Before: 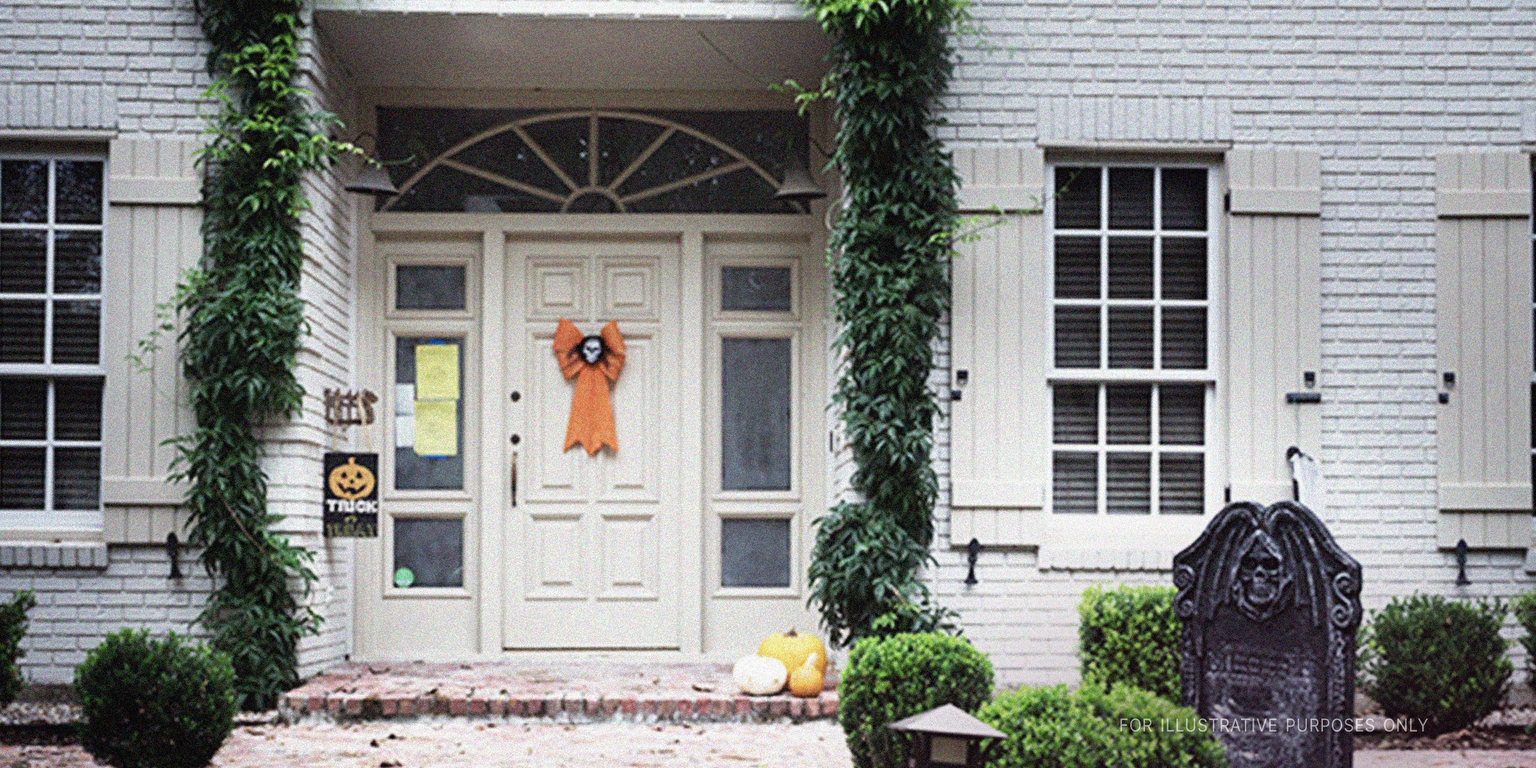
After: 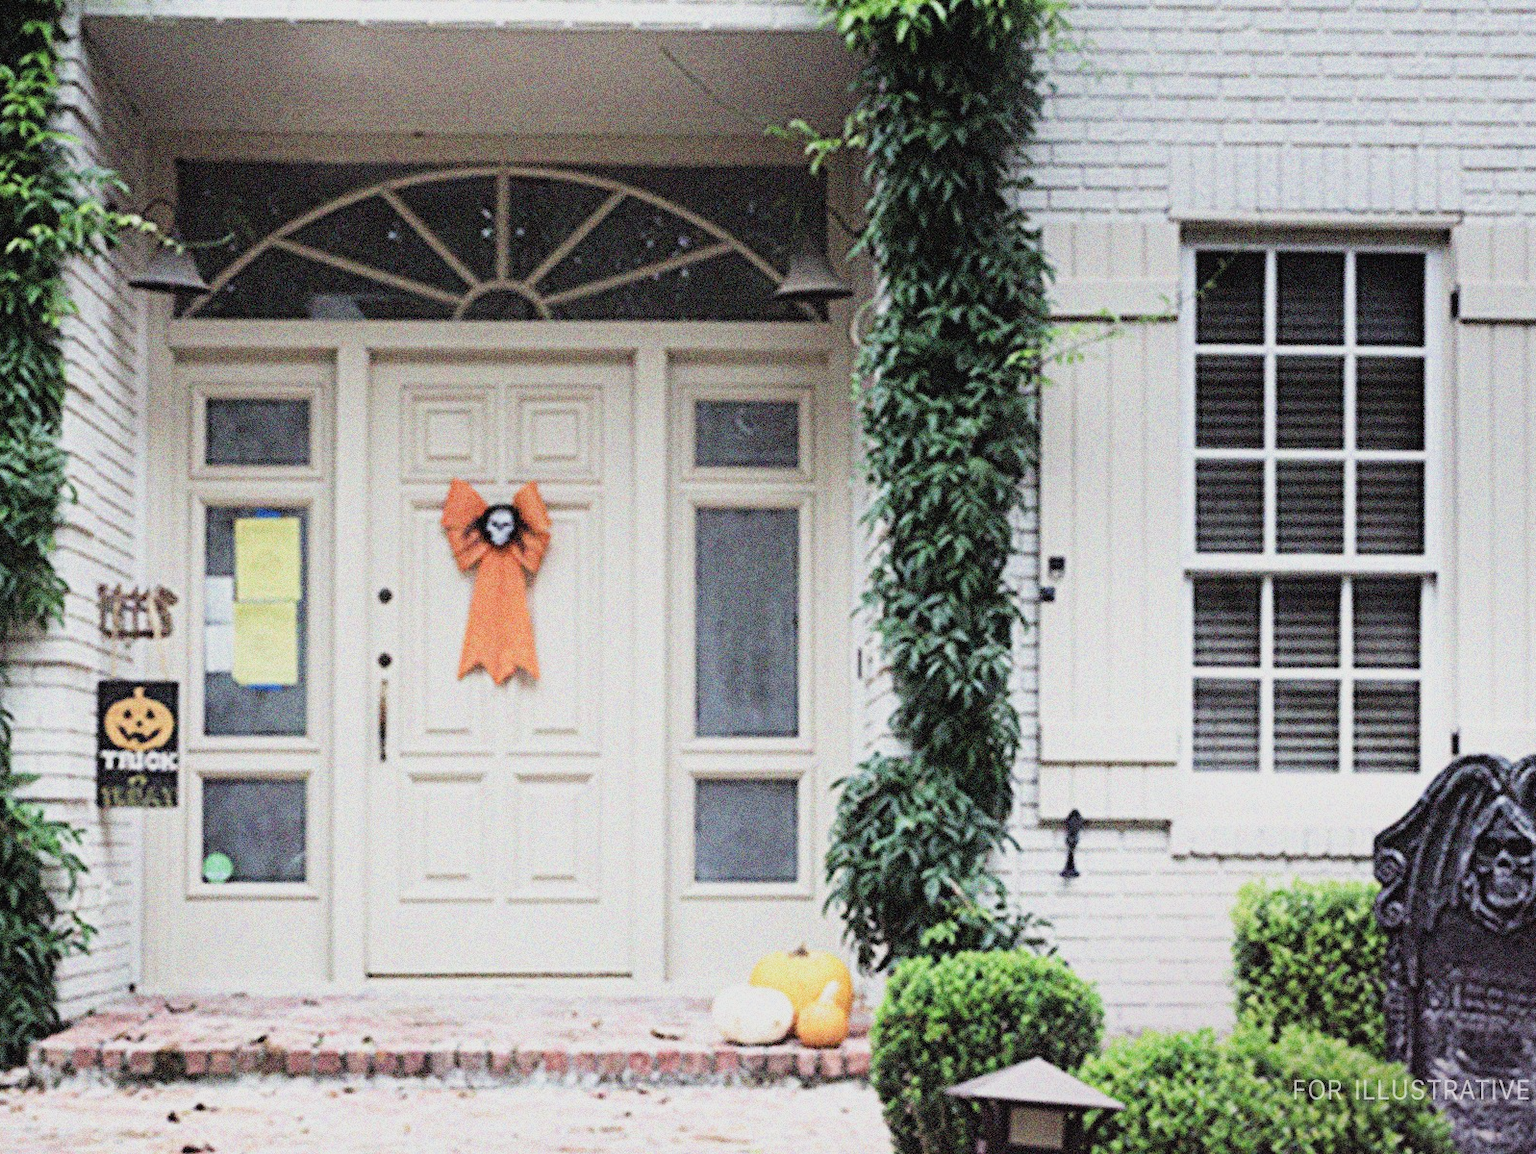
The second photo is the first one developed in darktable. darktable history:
exposure: black level correction -0.005, exposure 0.622 EV, compensate highlight preservation false
crop: left 16.899%, right 16.556%
filmic rgb: black relative exposure -7.65 EV, white relative exposure 4.56 EV, hardness 3.61, contrast 1.05
